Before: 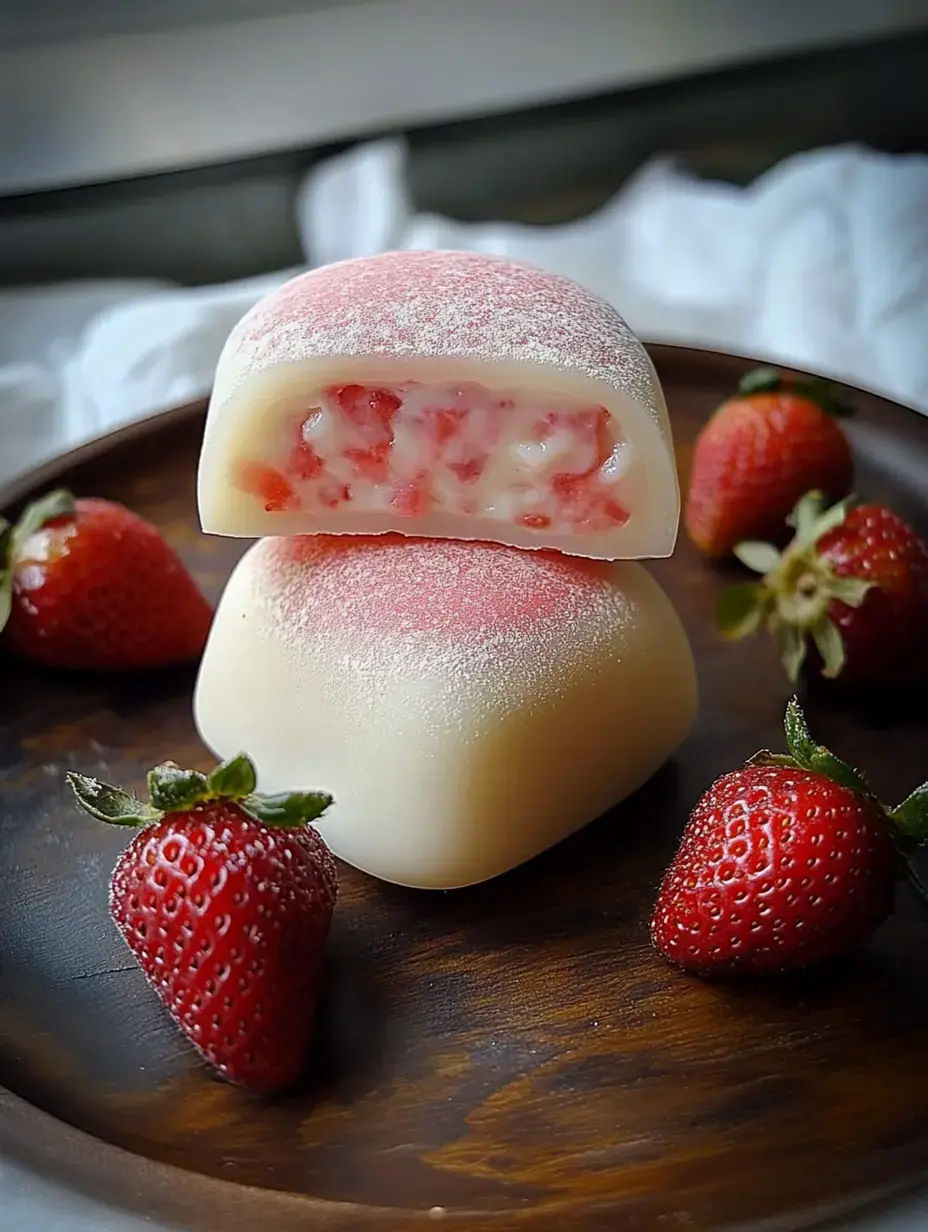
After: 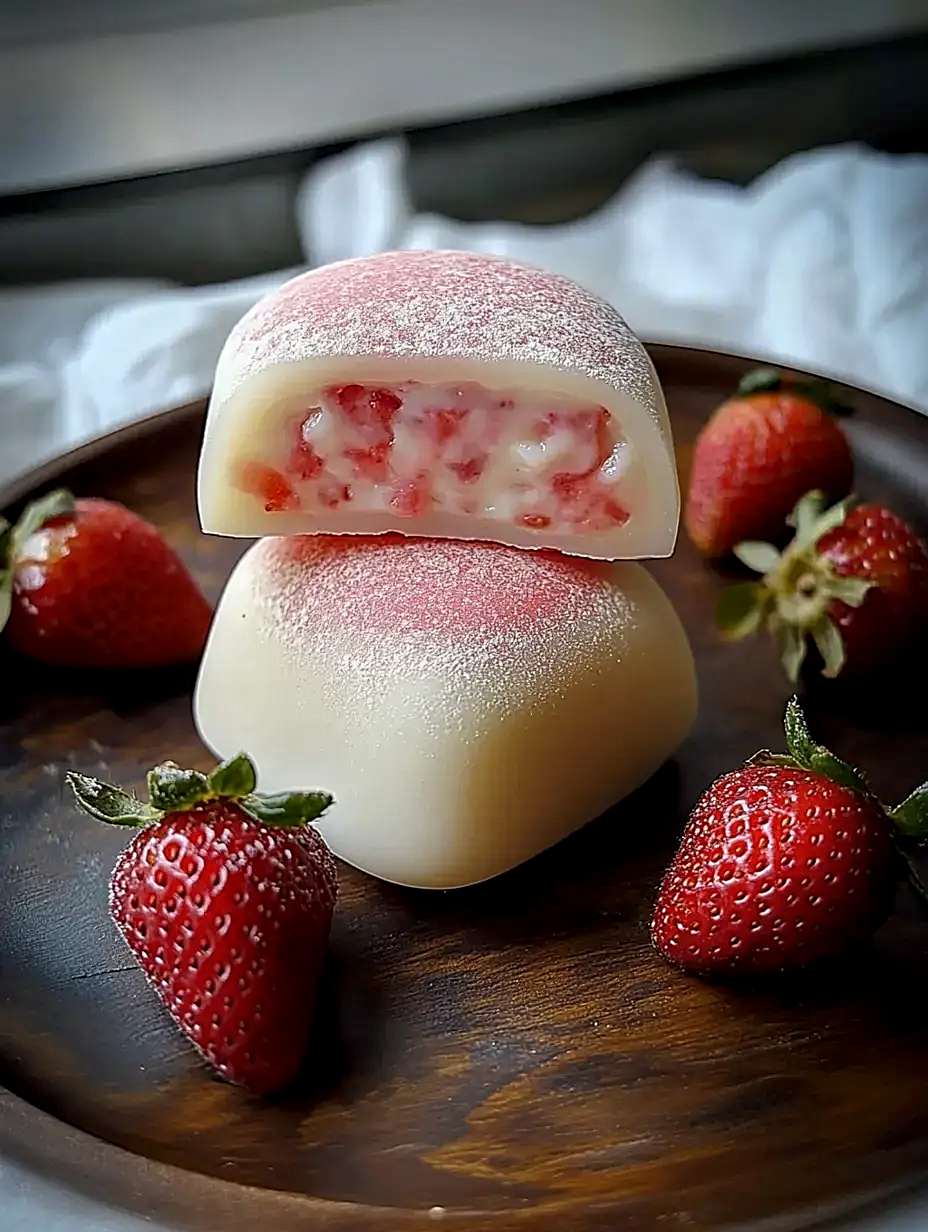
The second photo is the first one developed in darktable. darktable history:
local contrast: shadows 95%, midtone range 0.493
sharpen: on, module defaults
